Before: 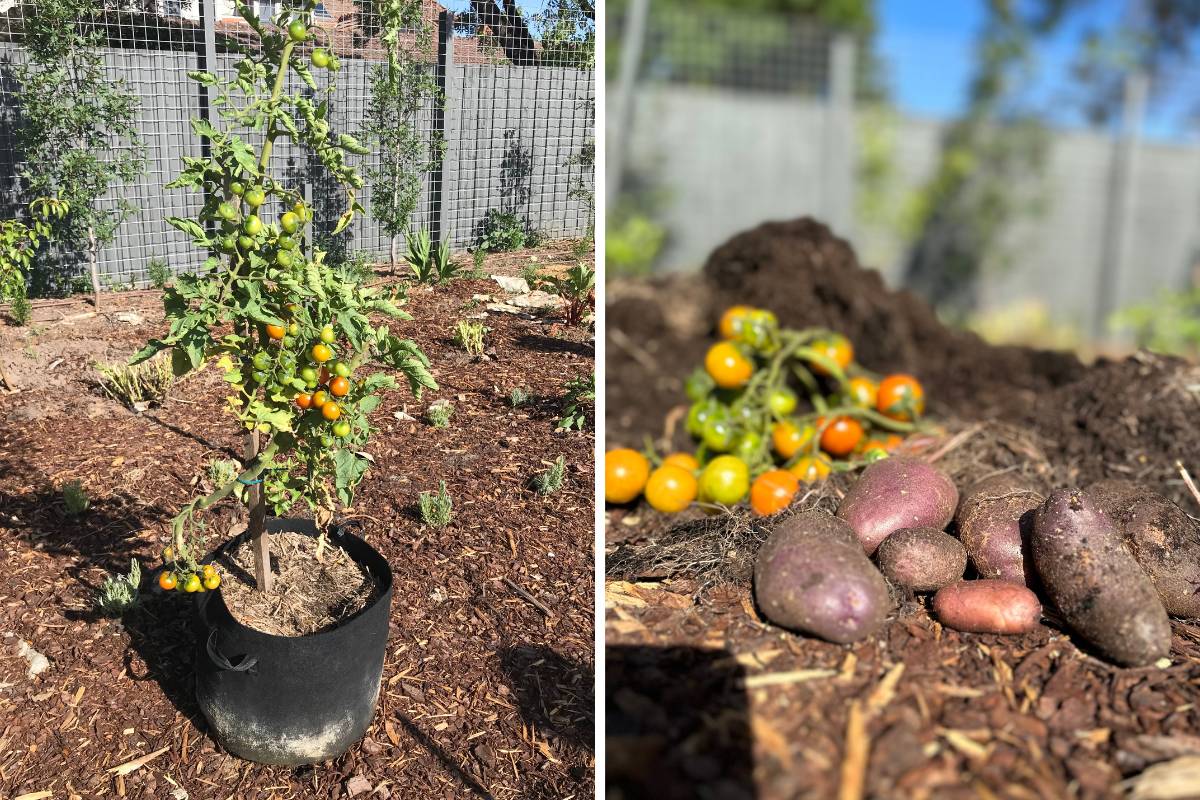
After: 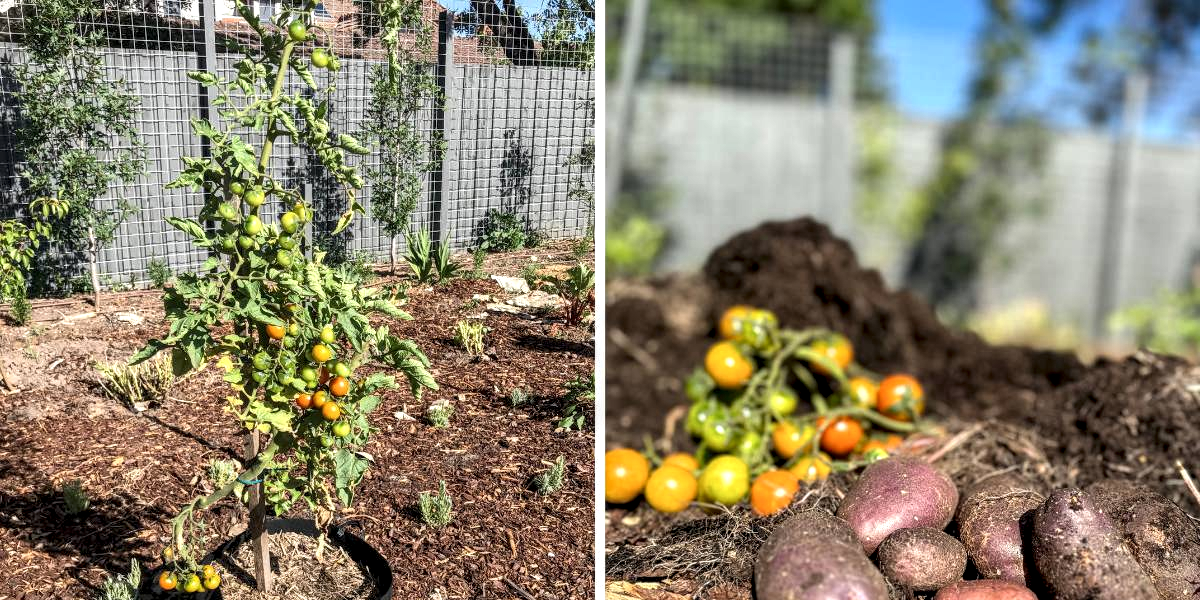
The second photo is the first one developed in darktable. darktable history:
crop: bottom 24.988%
local contrast: detail 160%
